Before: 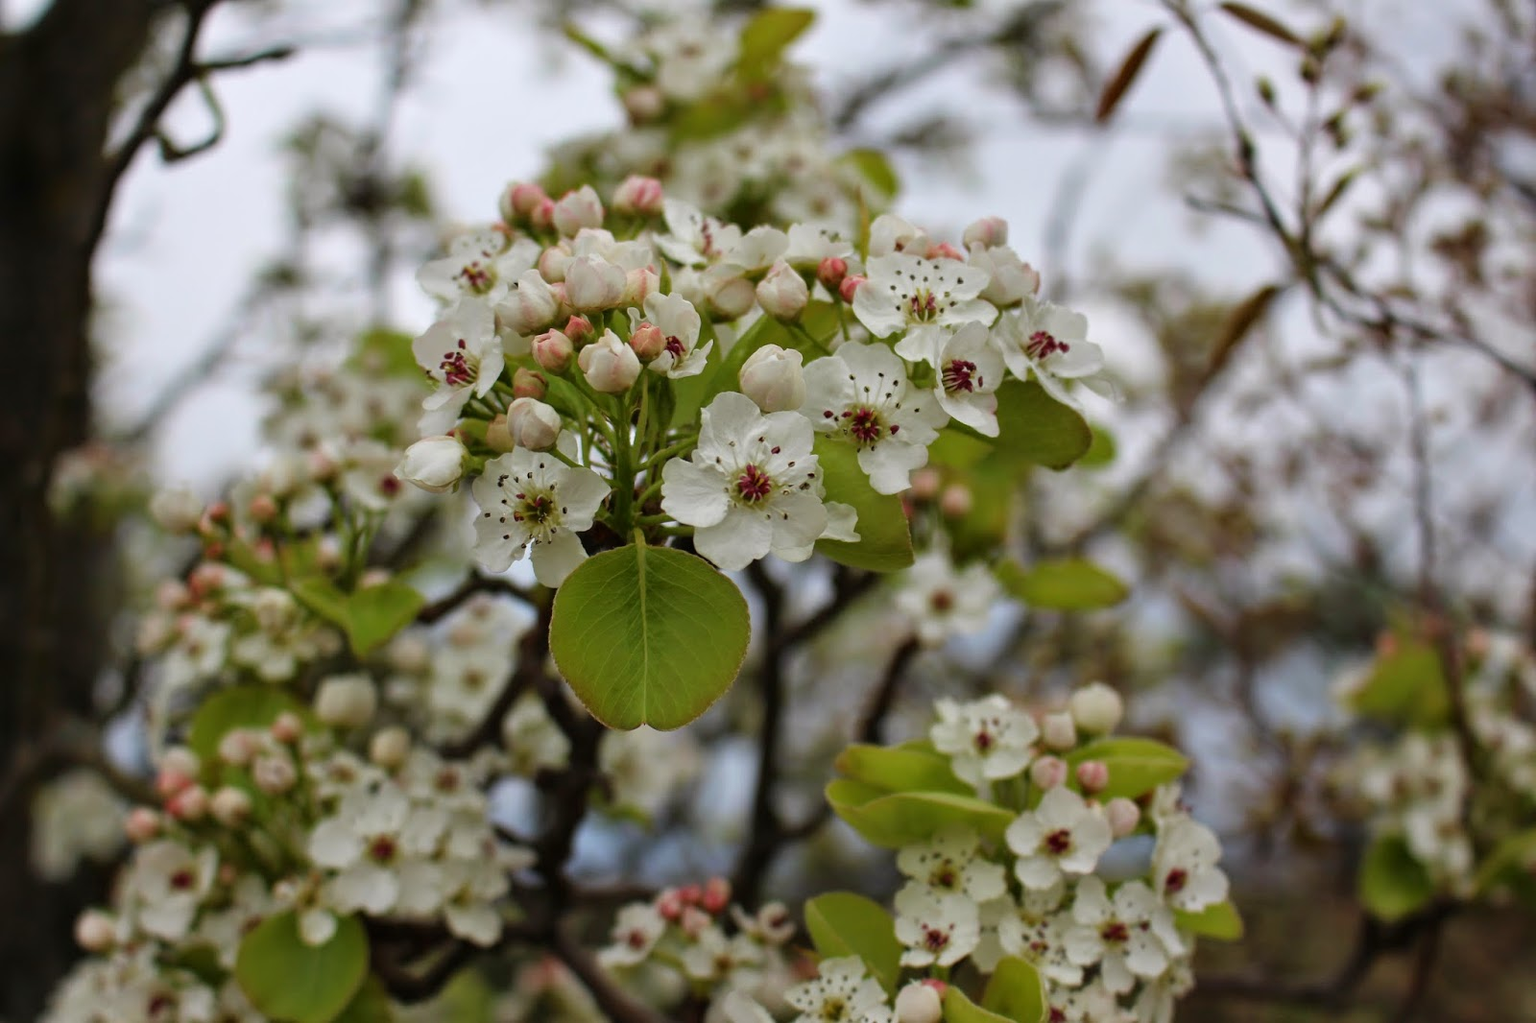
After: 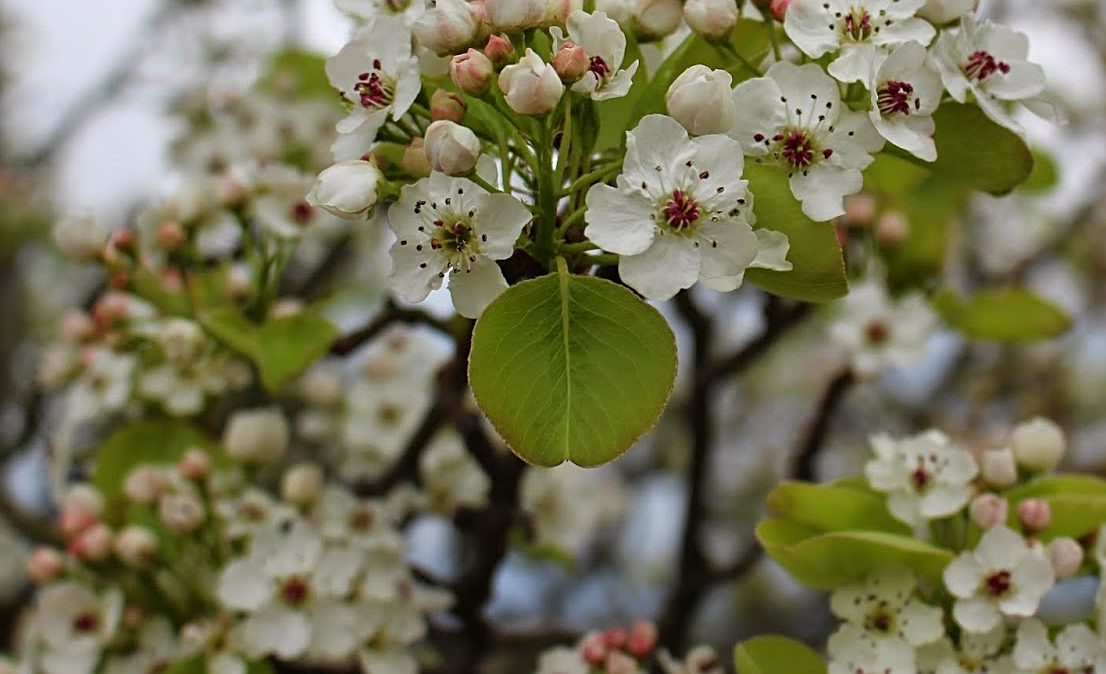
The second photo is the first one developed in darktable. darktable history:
crop: left 6.555%, top 27.659%, right 24.302%, bottom 9.033%
sharpen: on, module defaults
levels: white 99.9%
tone equalizer: -8 EV 0.05 EV
